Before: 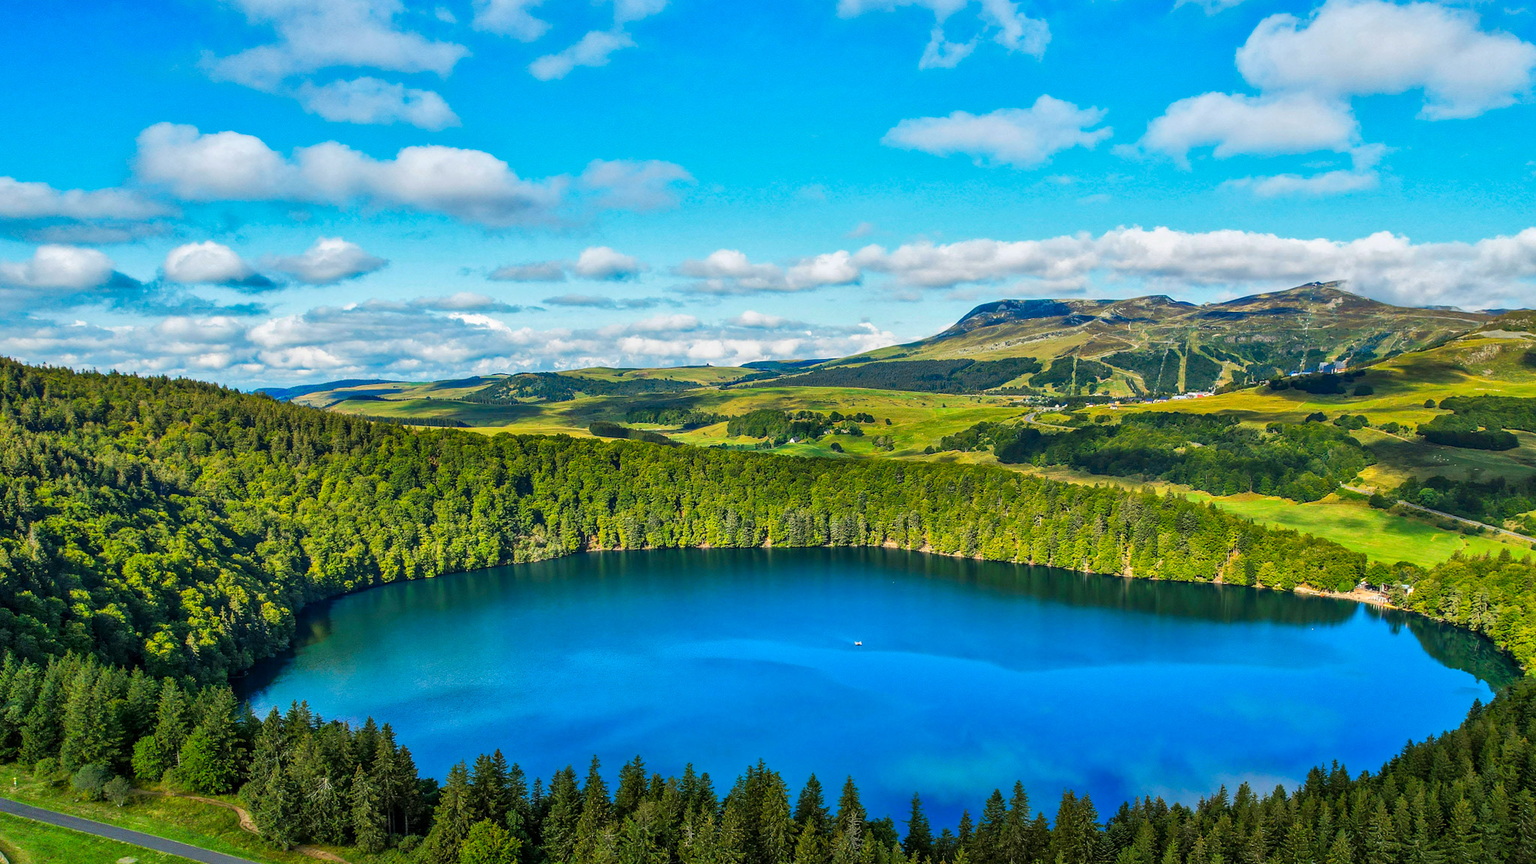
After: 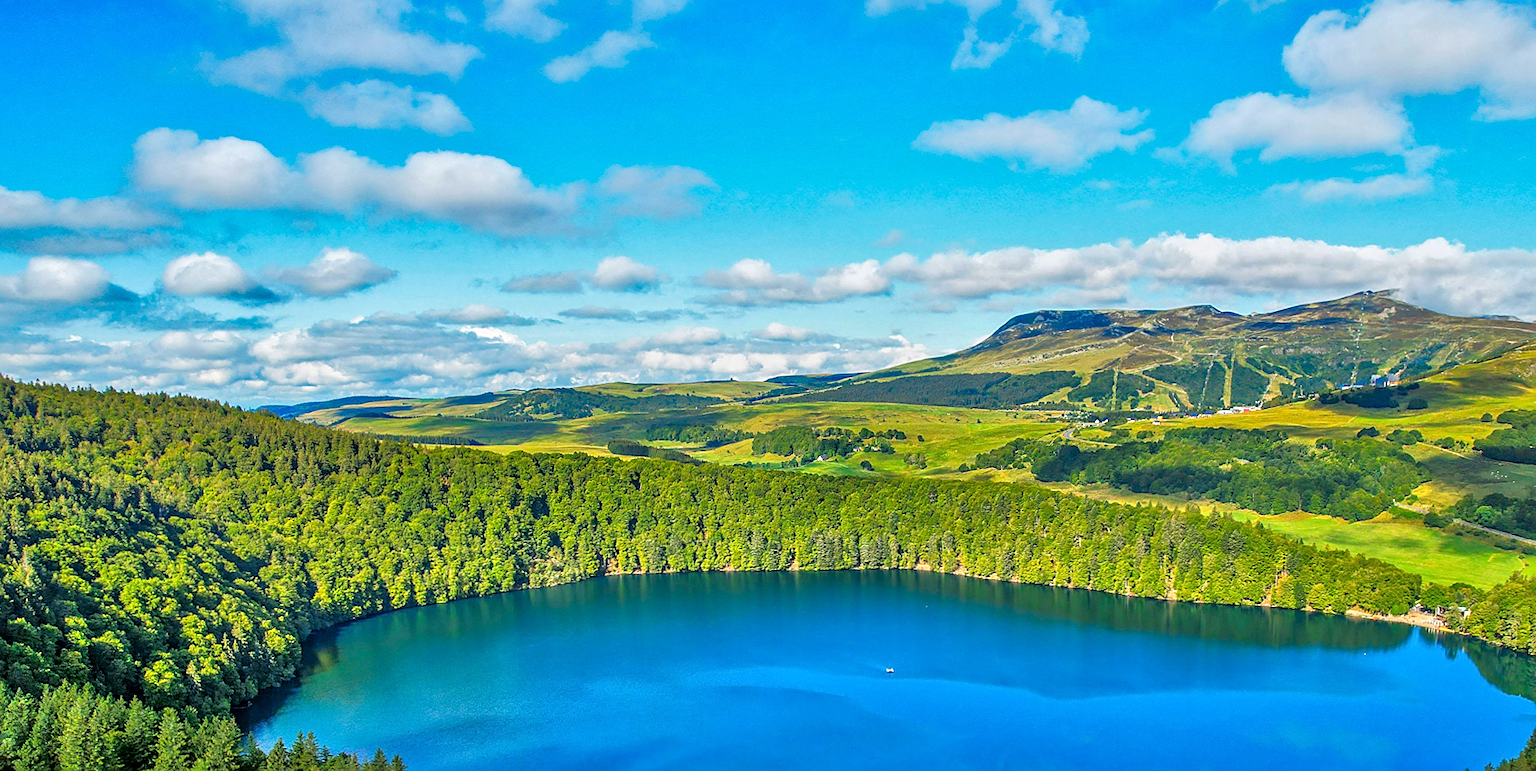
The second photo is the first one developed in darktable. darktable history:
sharpen: on, module defaults
crop and rotate: angle 0.187°, left 0.283%, right 3.535%, bottom 14.103%
tone equalizer: -7 EV 0.141 EV, -6 EV 0.62 EV, -5 EV 1.11 EV, -4 EV 1.3 EV, -3 EV 1.16 EV, -2 EV 0.6 EV, -1 EV 0.155 EV
